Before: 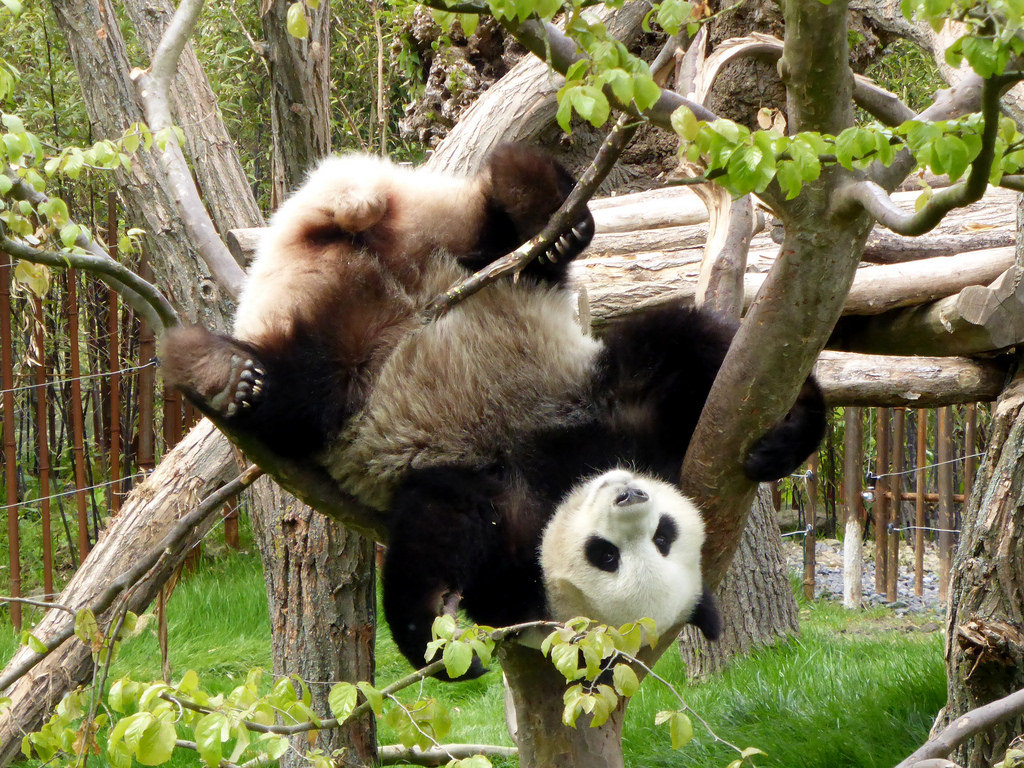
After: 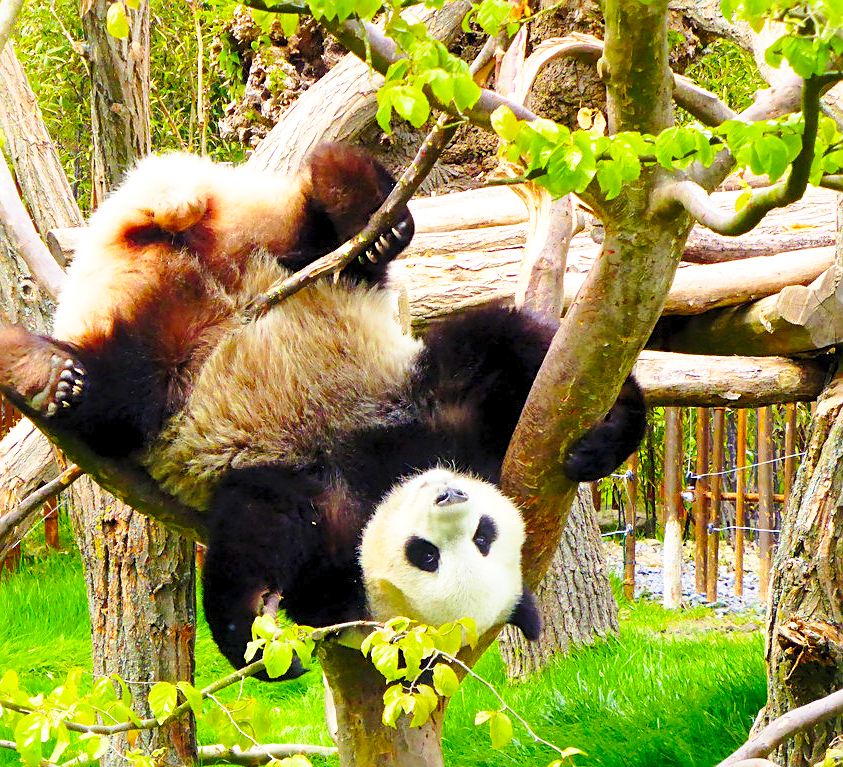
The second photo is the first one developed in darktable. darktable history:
color balance rgb: shadows lift › chroma 3.159%, shadows lift › hue 279.26°, perceptual saturation grading › global saturation 31.225%, global vibrance 20%
base curve: curves: ch0 [(0, 0) (0.028, 0.03) (0.121, 0.232) (0.46, 0.748) (0.859, 0.968) (1, 1)], preserve colors none
contrast brightness saturation: contrast 0.204, brightness 0.16, saturation 0.215
sharpen: on, module defaults
shadows and highlights: on, module defaults
color zones: curves: ch1 [(0.235, 0.558) (0.75, 0.5)]; ch2 [(0.25, 0.462) (0.749, 0.457)], mix -95.26%
crop: left 17.668%, bottom 0.033%
